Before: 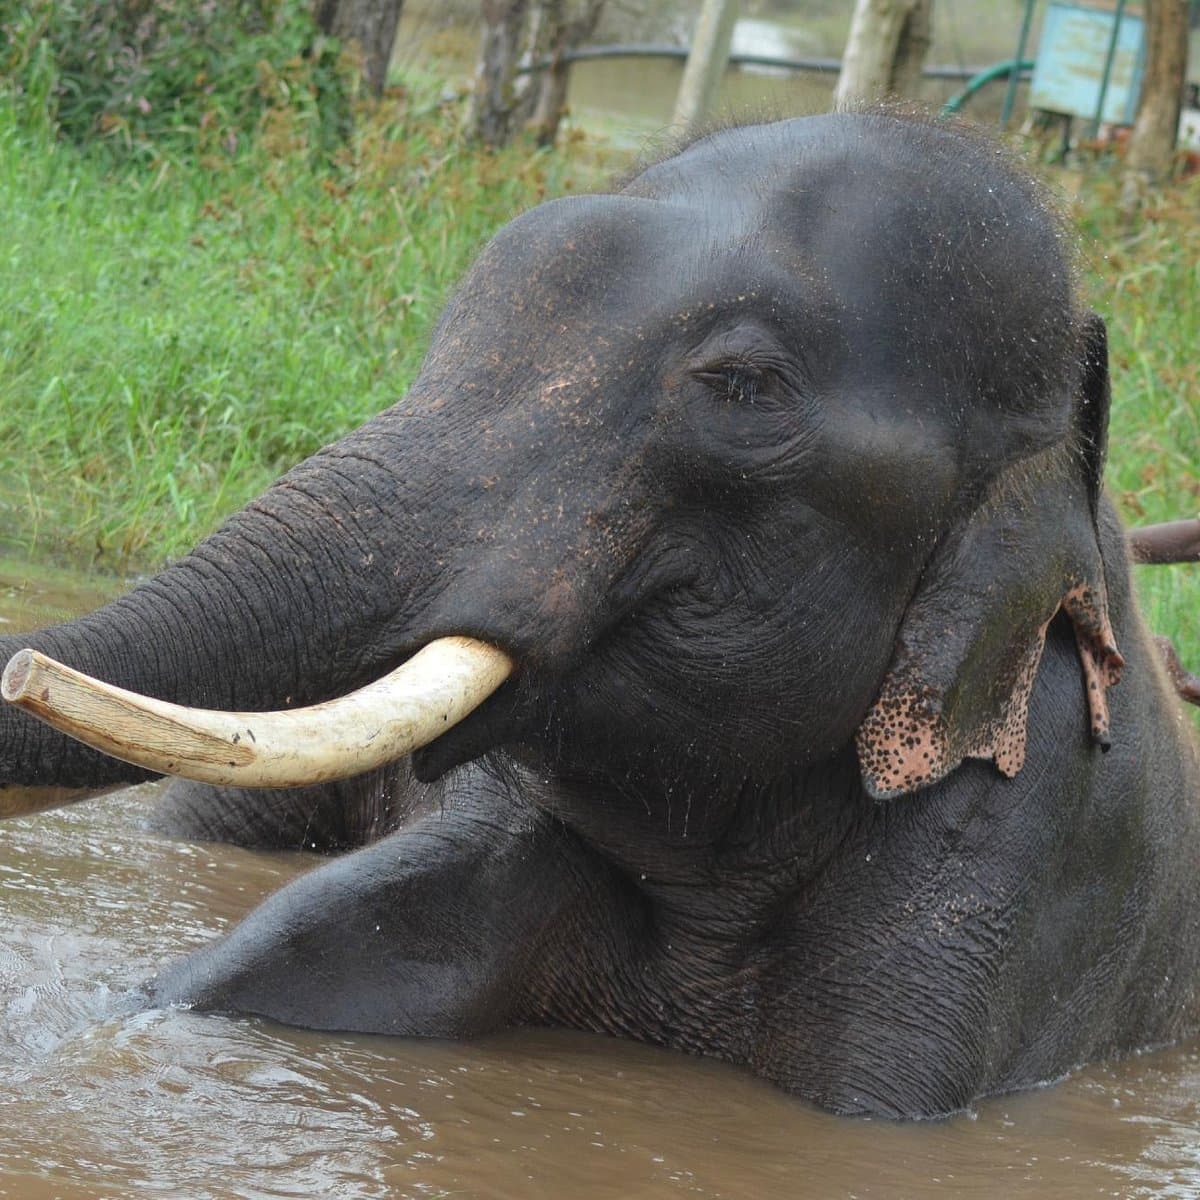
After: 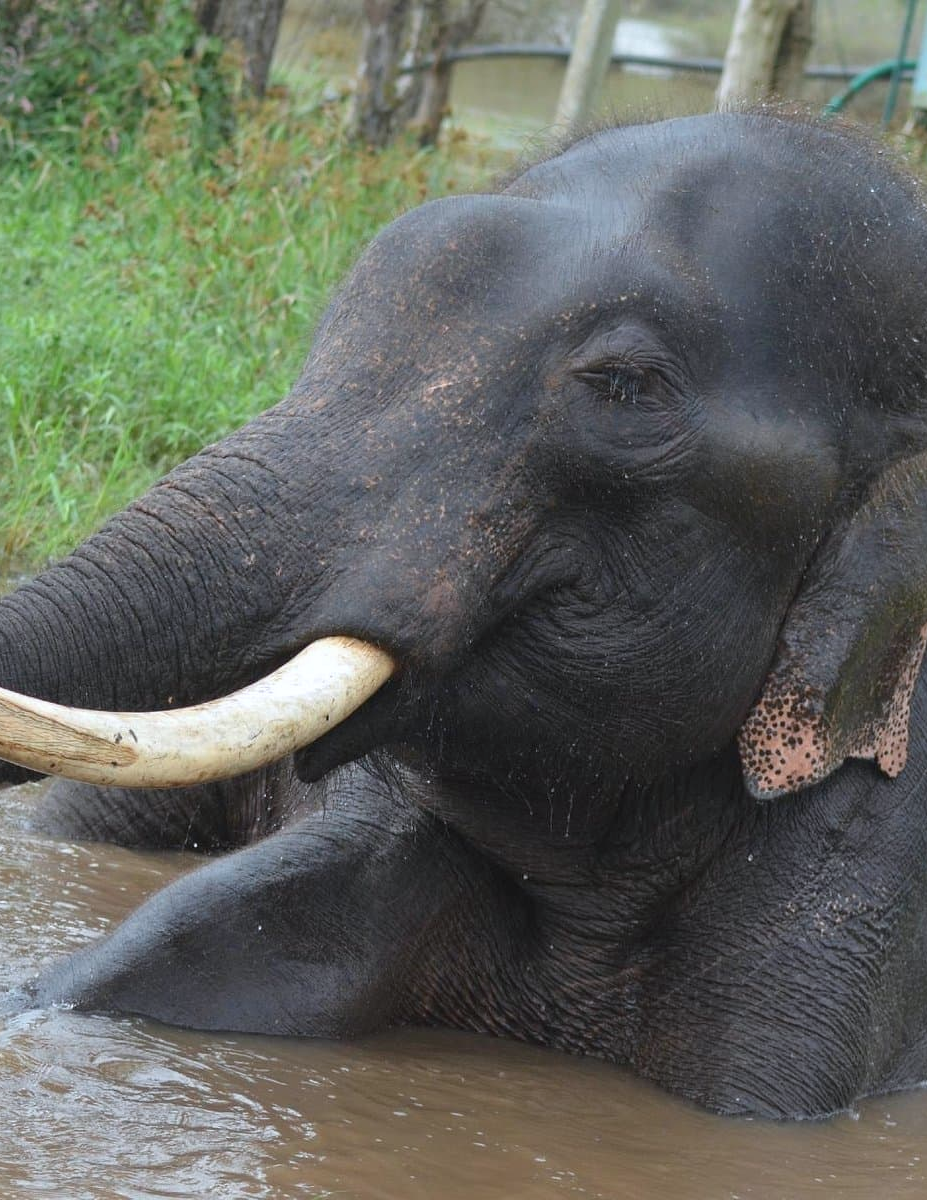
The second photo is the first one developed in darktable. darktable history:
crop: left 9.853%, right 12.859%
color correction: highlights a* -0.147, highlights b* -5.14, shadows a* -0.131, shadows b* -0.099
